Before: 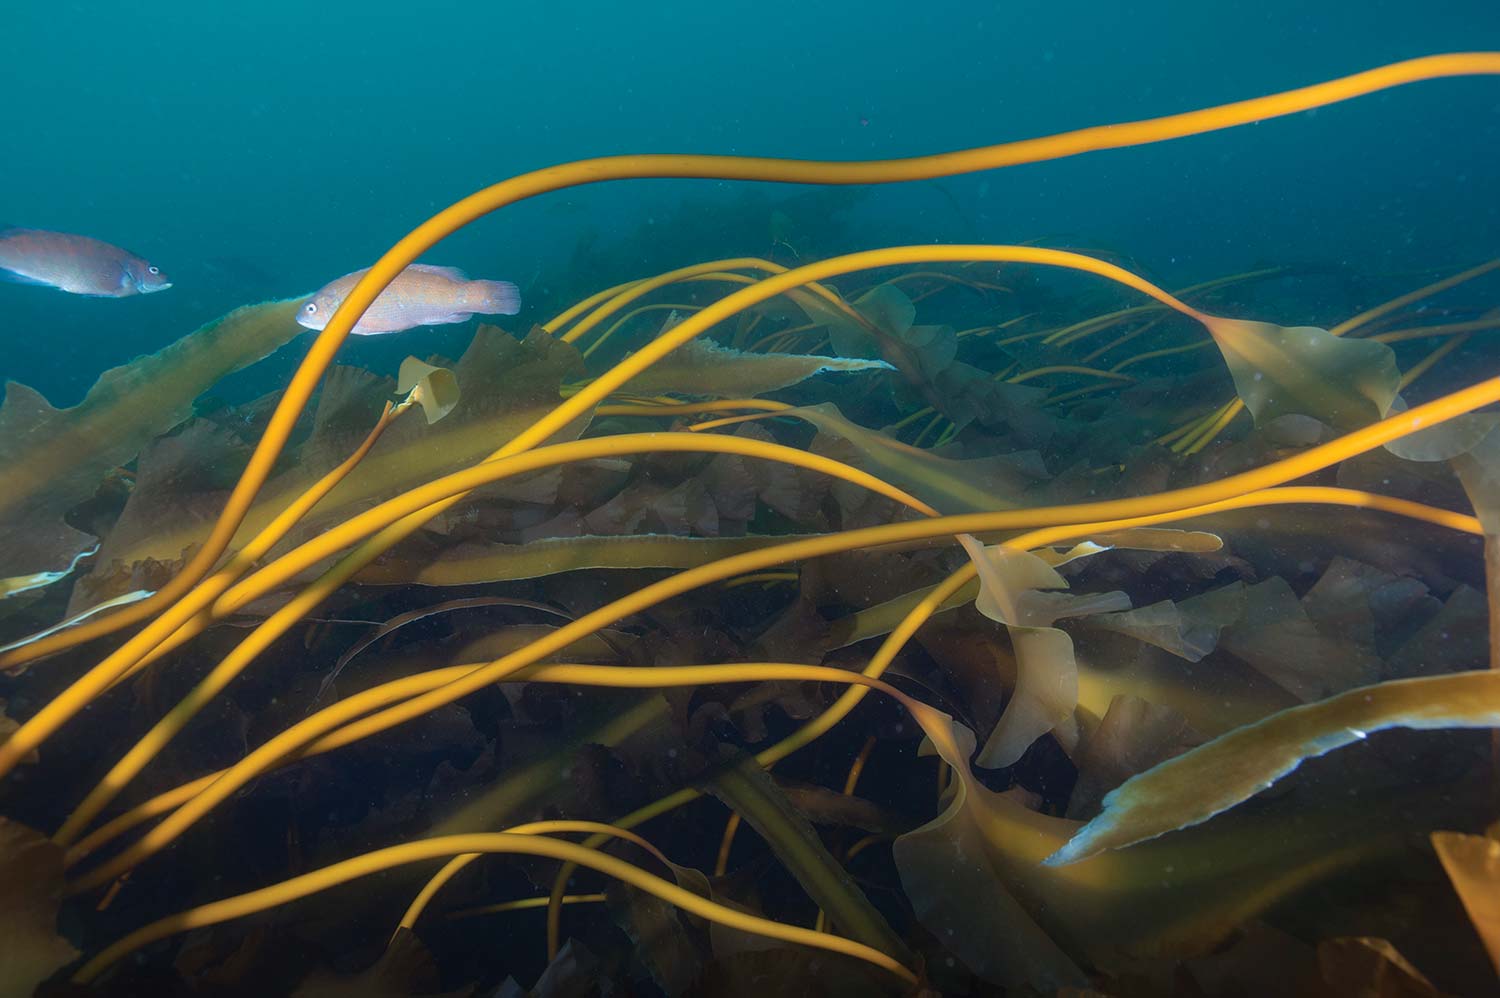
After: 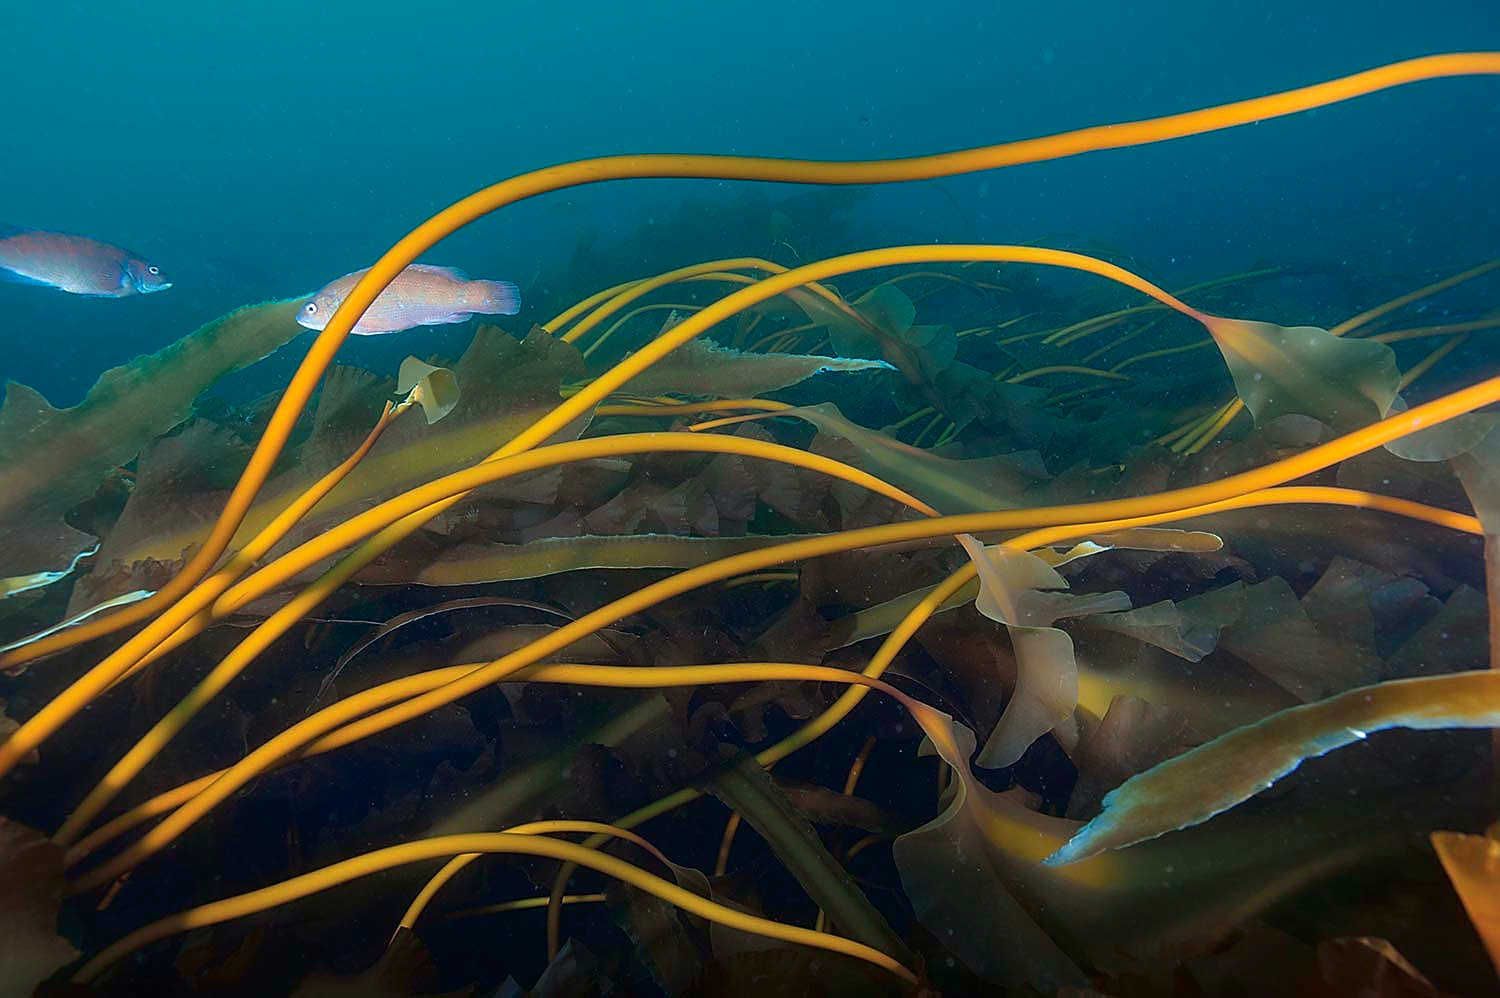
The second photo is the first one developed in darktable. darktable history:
tone curve: curves: ch0 [(0, 0) (0.059, 0.027) (0.162, 0.125) (0.304, 0.279) (0.547, 0.532) (0.828, 0.815) (1, 0.983)]; ch1 [(0, 0) (0.23, 0.166) (0.34, 0.308) (0.371, 0.337) (0.429, 0.411) (0.477, 0.462) (0.499, 0.498) (0.529, 0.537) (0.559, 0.582) (0.743, 0.798) (1, 1)]; ch2 [(0, 0) (0.431, 0.414) (0.498, 0.503) (0.524, 0.528) (0.568, 0.546) (0.6, 0.597) (0.634, 0.645) (0.728, 0.742) (1, 1)], color space Lab, independent channels, preserve colors none
sharpen: radius 1.348, amount 1.241, threshold 0.698
